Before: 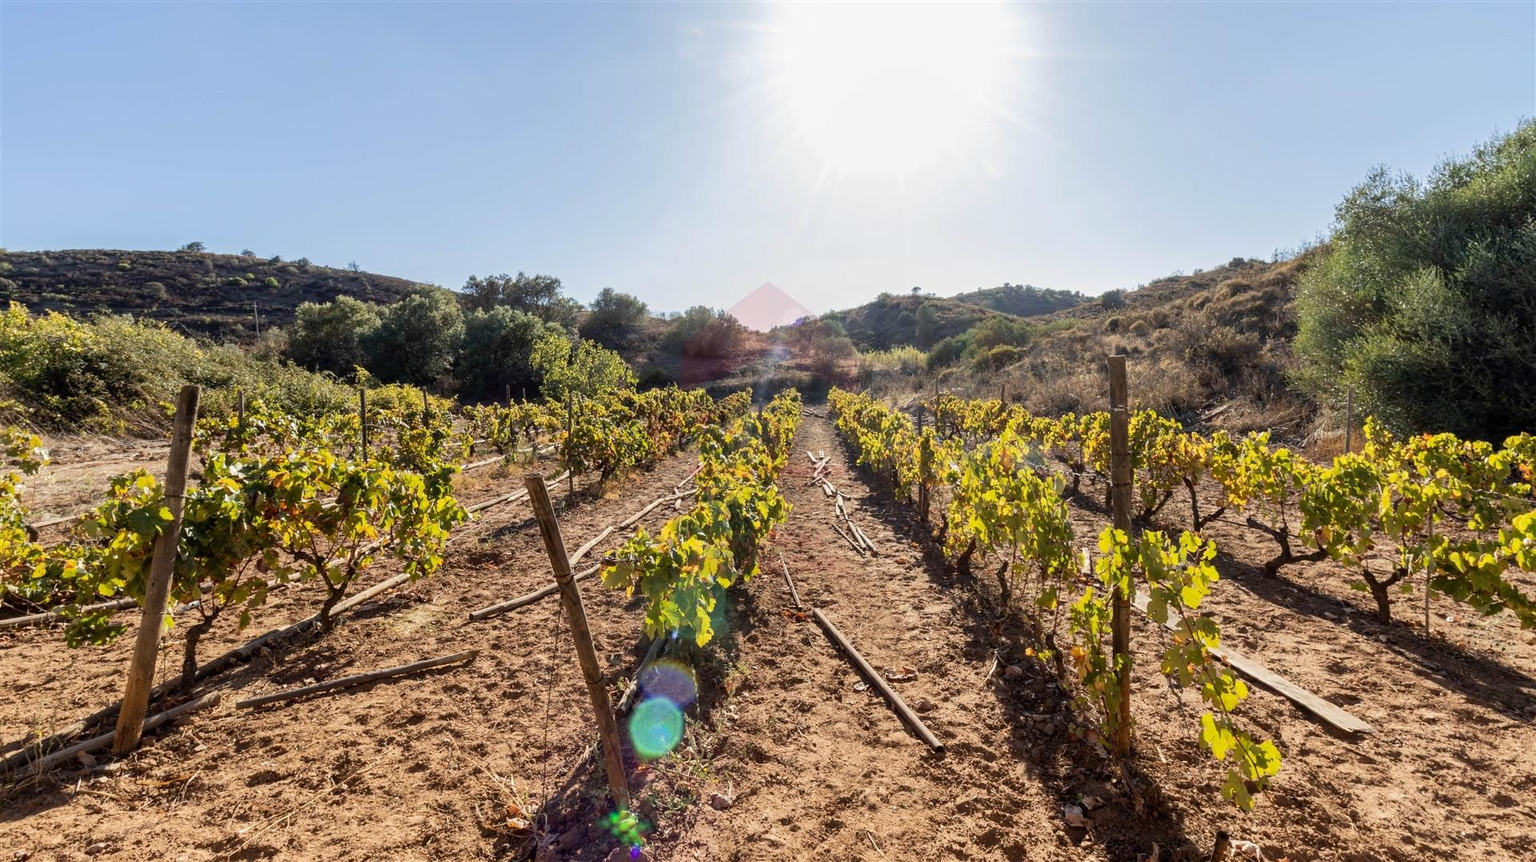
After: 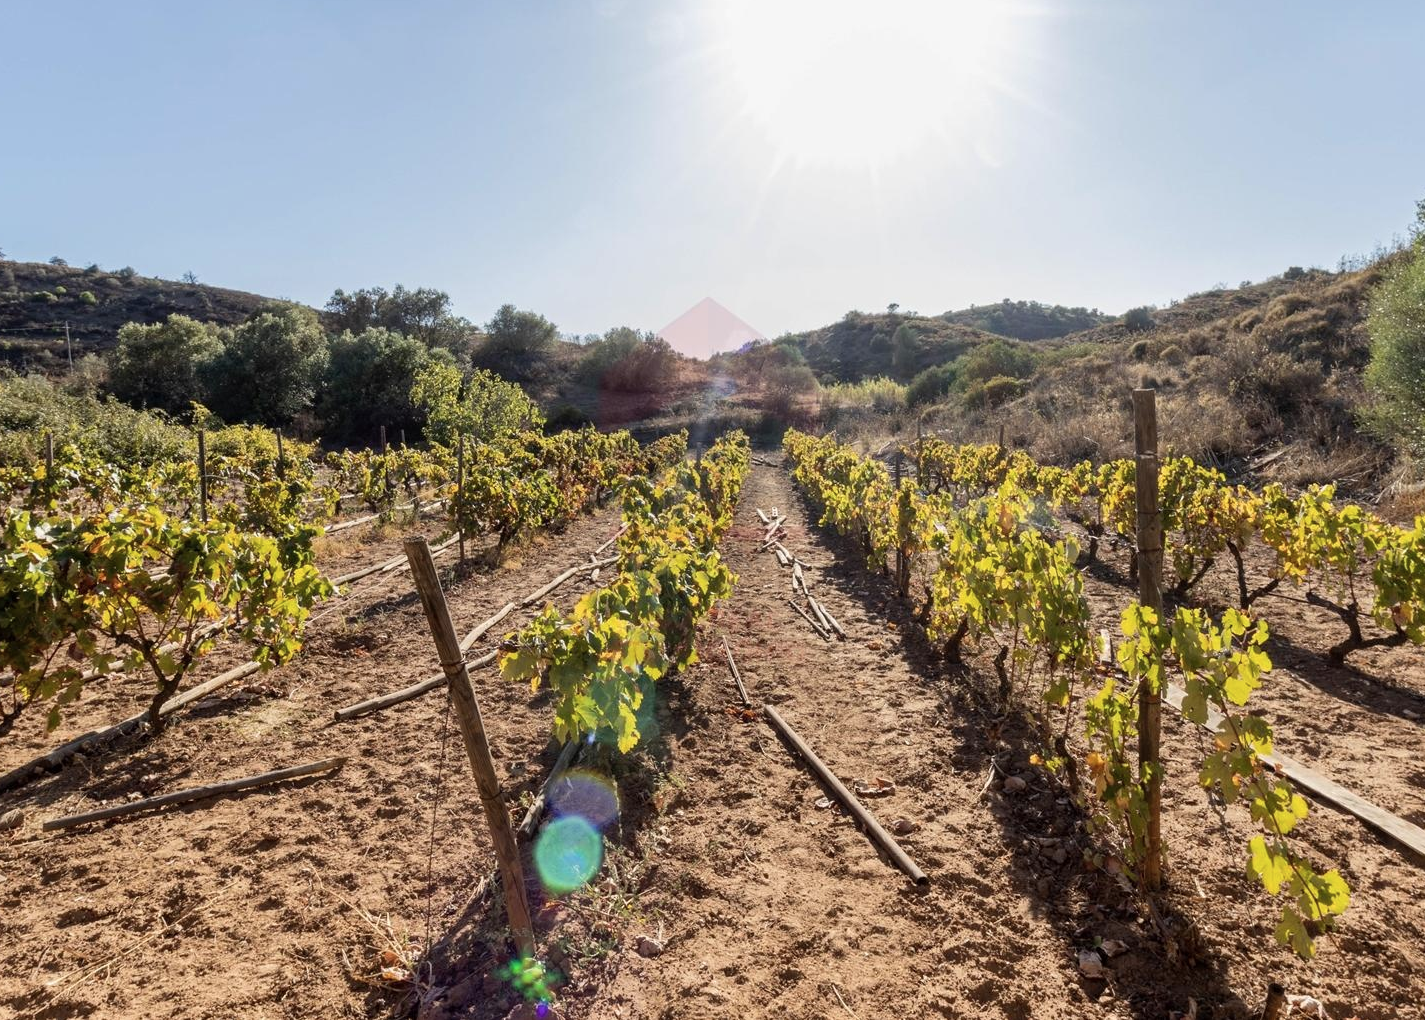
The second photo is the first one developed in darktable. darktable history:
crop and rotate: left 13.15%, top 5.251%, right 12.609%
contrast brightness saturation: saturation -0.1
